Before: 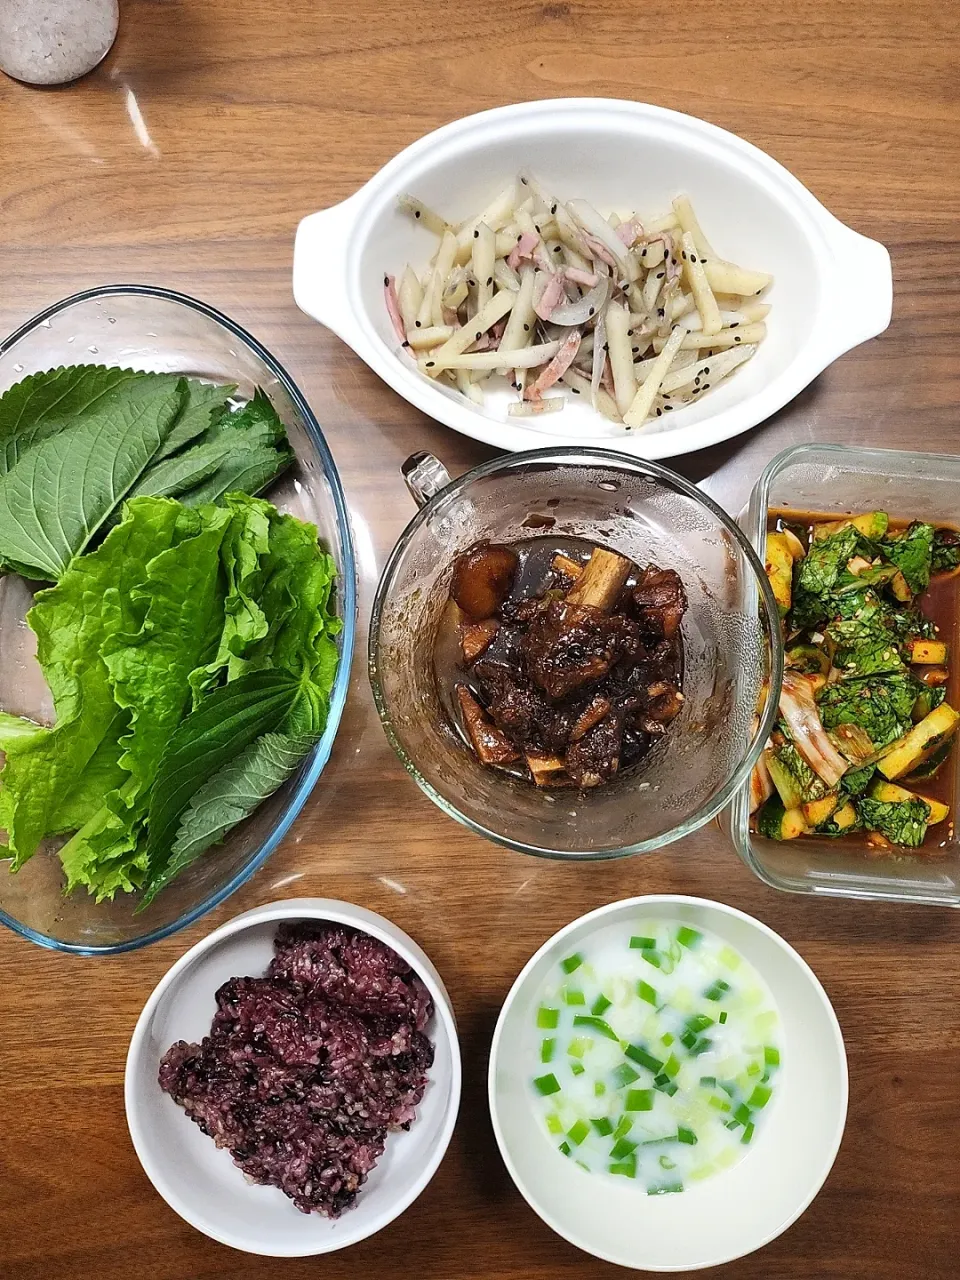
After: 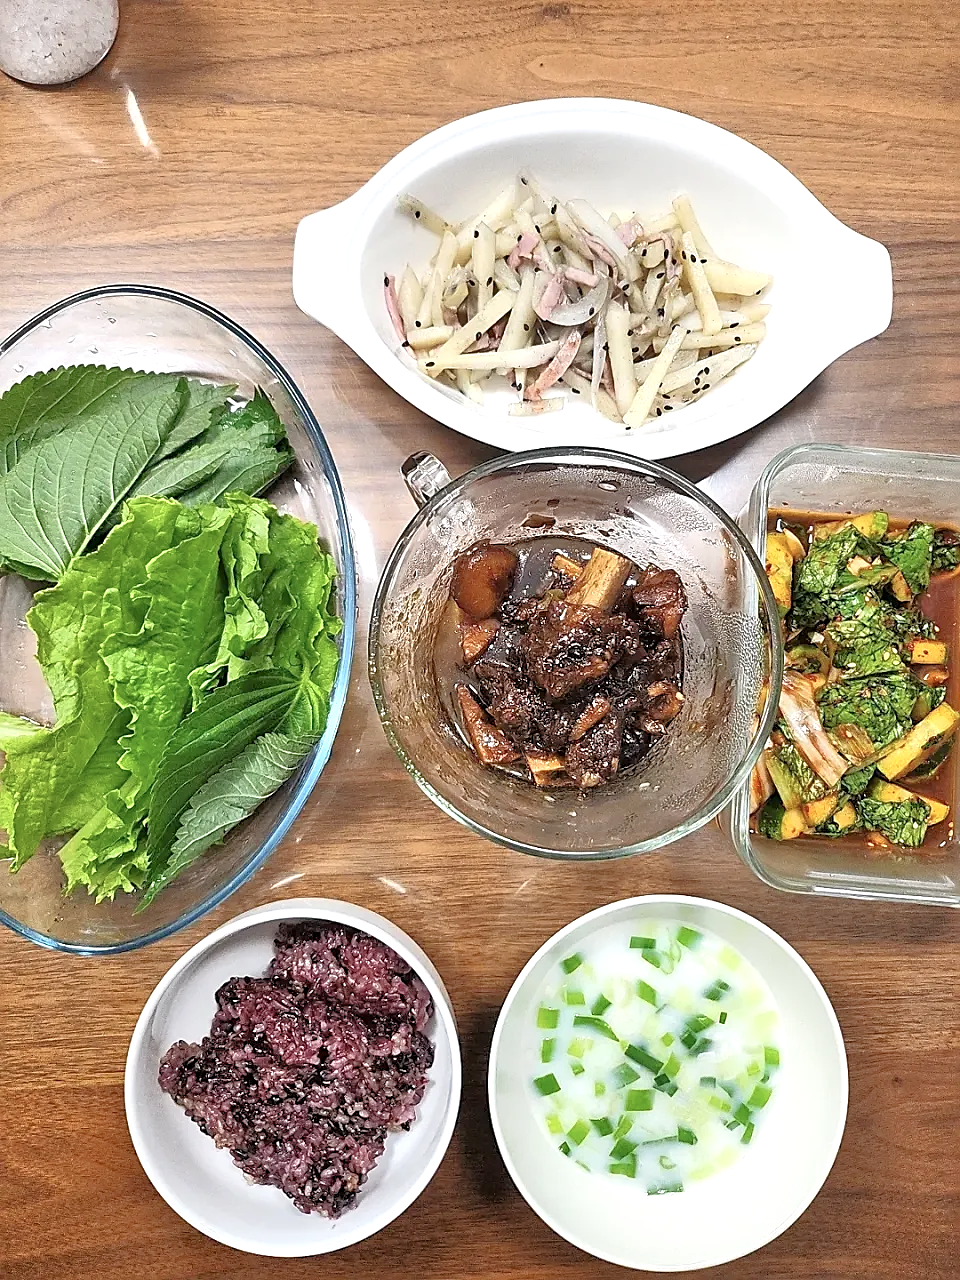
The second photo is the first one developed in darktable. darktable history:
sharpen: on, module defaults
tone equalizer: -7 EV 0.154 EV, -6 EV 0.591 EV, -5 EV 1.14 EV, -4 EV 1.29 EV, -3 EV 1.15 EV, -2 EV 0.6 EV, -1 EV 0.155 EV
exposure: exposure 0.296 EV, compensate highlight preservation false
contrast brightness saturation: contrast 0.11, saturation -0.159
